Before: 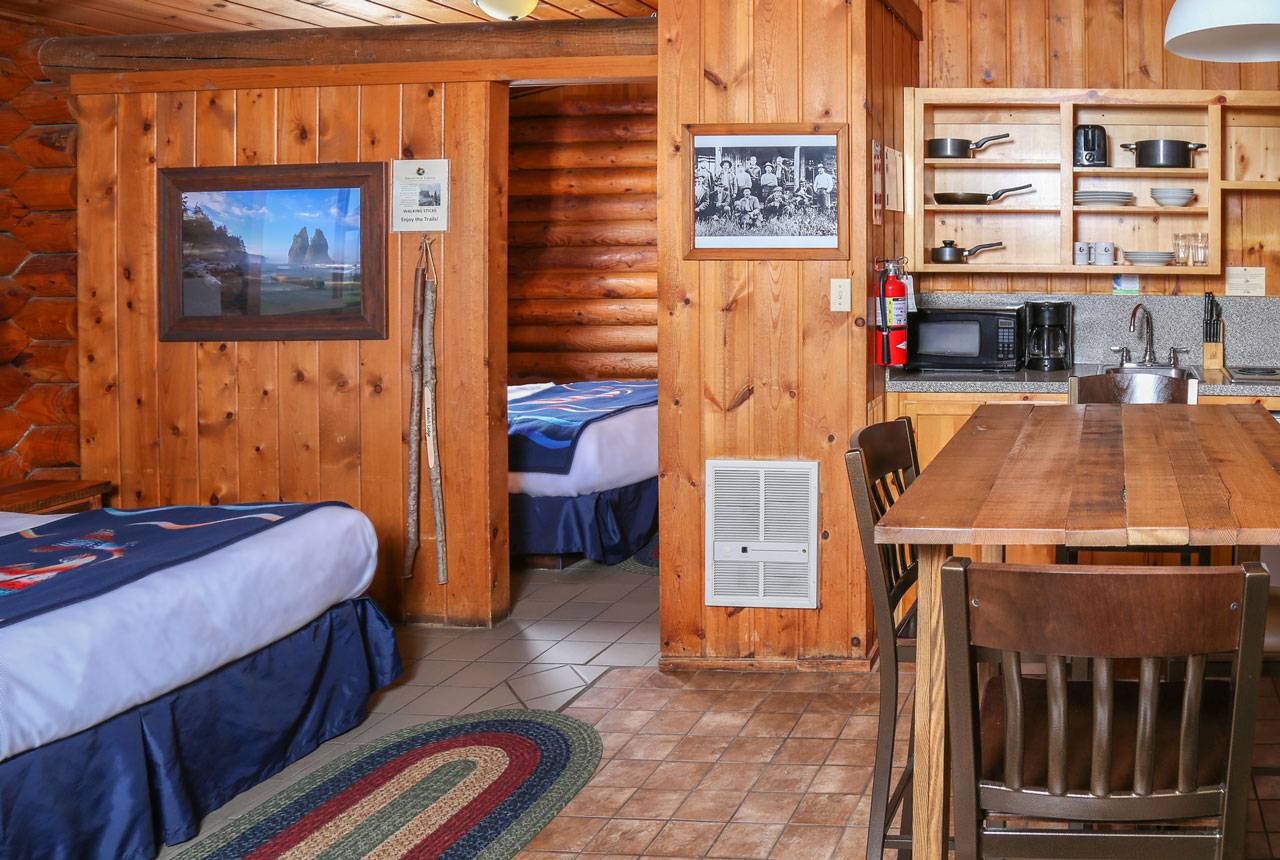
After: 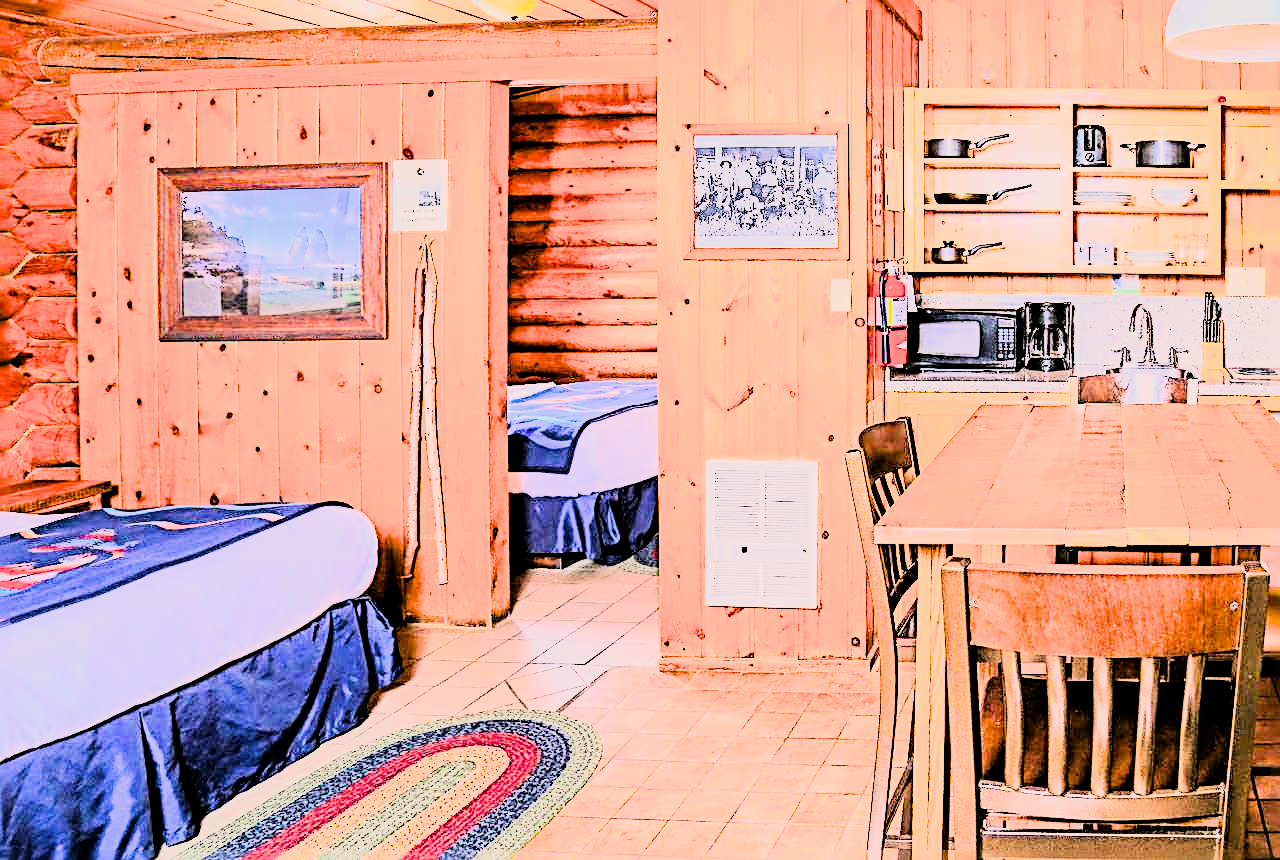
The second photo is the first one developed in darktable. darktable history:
filmic rgb: black relative exposure -5 EV, hardness 2.88, contrast 1.3, highlights saturation mix -10%
exposure: black level correction 0.001, exposure 1.822 EV, compensate exposure bias true, compensate highlight preservation false
rgb curve: curves: ch0 [(0, 0) (0.21, 0.15) (0.24, 0.21) (0.5, 0.75) (0.75, 0.96) (0.89, 0.99) (1, 1)]; ch1 [(0, 0.02) (0.21, 0.13) (0.25, 0.2) (0.5, 0.67) (0.75, 0.9) (0.89, 0.97) (1, 1)]; ch2 [(0, 0.02) (0.21, 0.13) (0.25, 0.2) (0.5, 0.67) (0.75, 0.9) (0.89, 0.97) (1, 1)], compensate middle gray true
color correction: highlights a* 7.34, highlights b* 4.37
color balance rgb: linear chroma grading › global chroma 15%, perceptual saturation grading › global saturation 30%
sharpen: radius 3.69, amount 0.928
